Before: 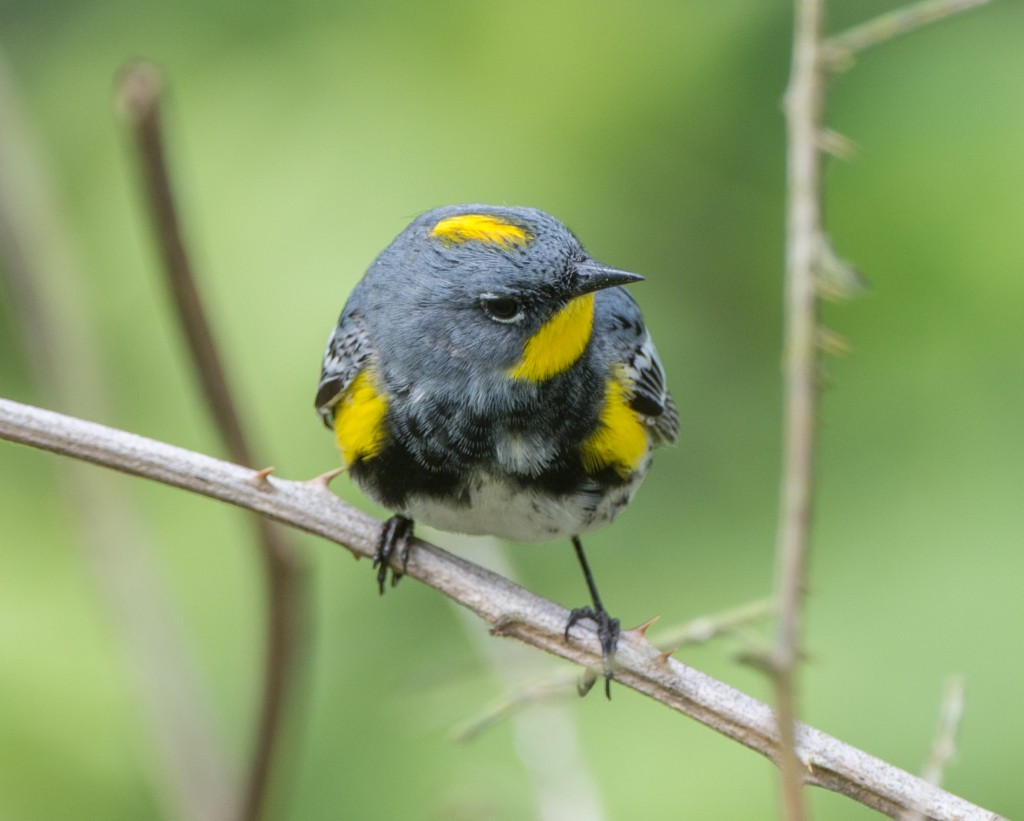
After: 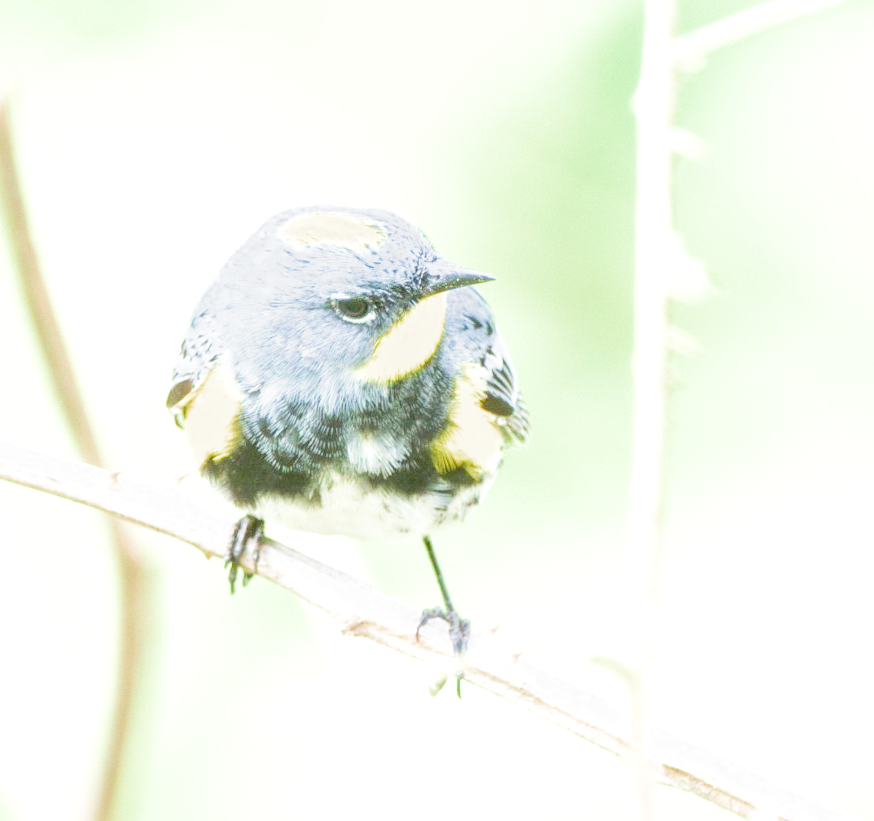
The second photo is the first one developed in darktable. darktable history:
exposure: black level correction 0.001, exposure 1.822 EV, compensate exposure bias true, compensate highlight preservation false
crop and rotate: left 14.584%
filmic rgb: middle gray luminance 4.29%, black relative exposure -13 EV, white relative exposure 5 EV, threshold 6 EV, target black luminance 0%, hardness 5.19, latitude 59.69%, contrast 0.767, highlights saturation mix 5%, shadows ↔ highlights balance 25.95%, add noise in highlights 0, color science v3 (2019), use custom middle-gray values true, iterations of high-quality reconstruction 0, contrast in highlights soft, enable highlight reconstruction true
